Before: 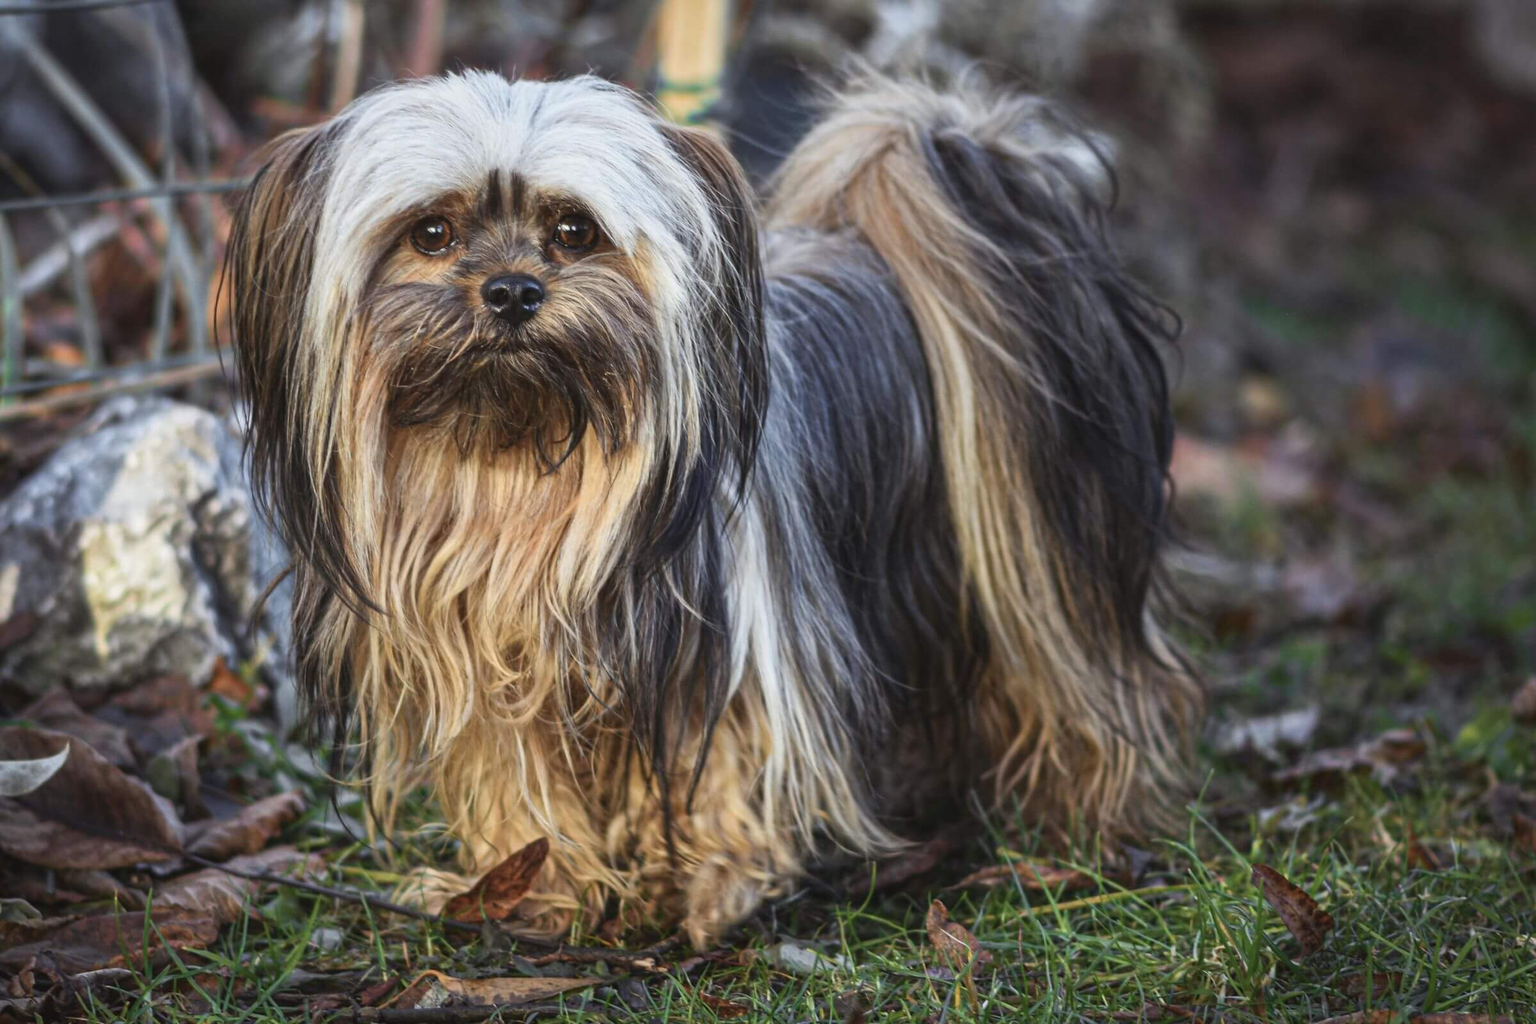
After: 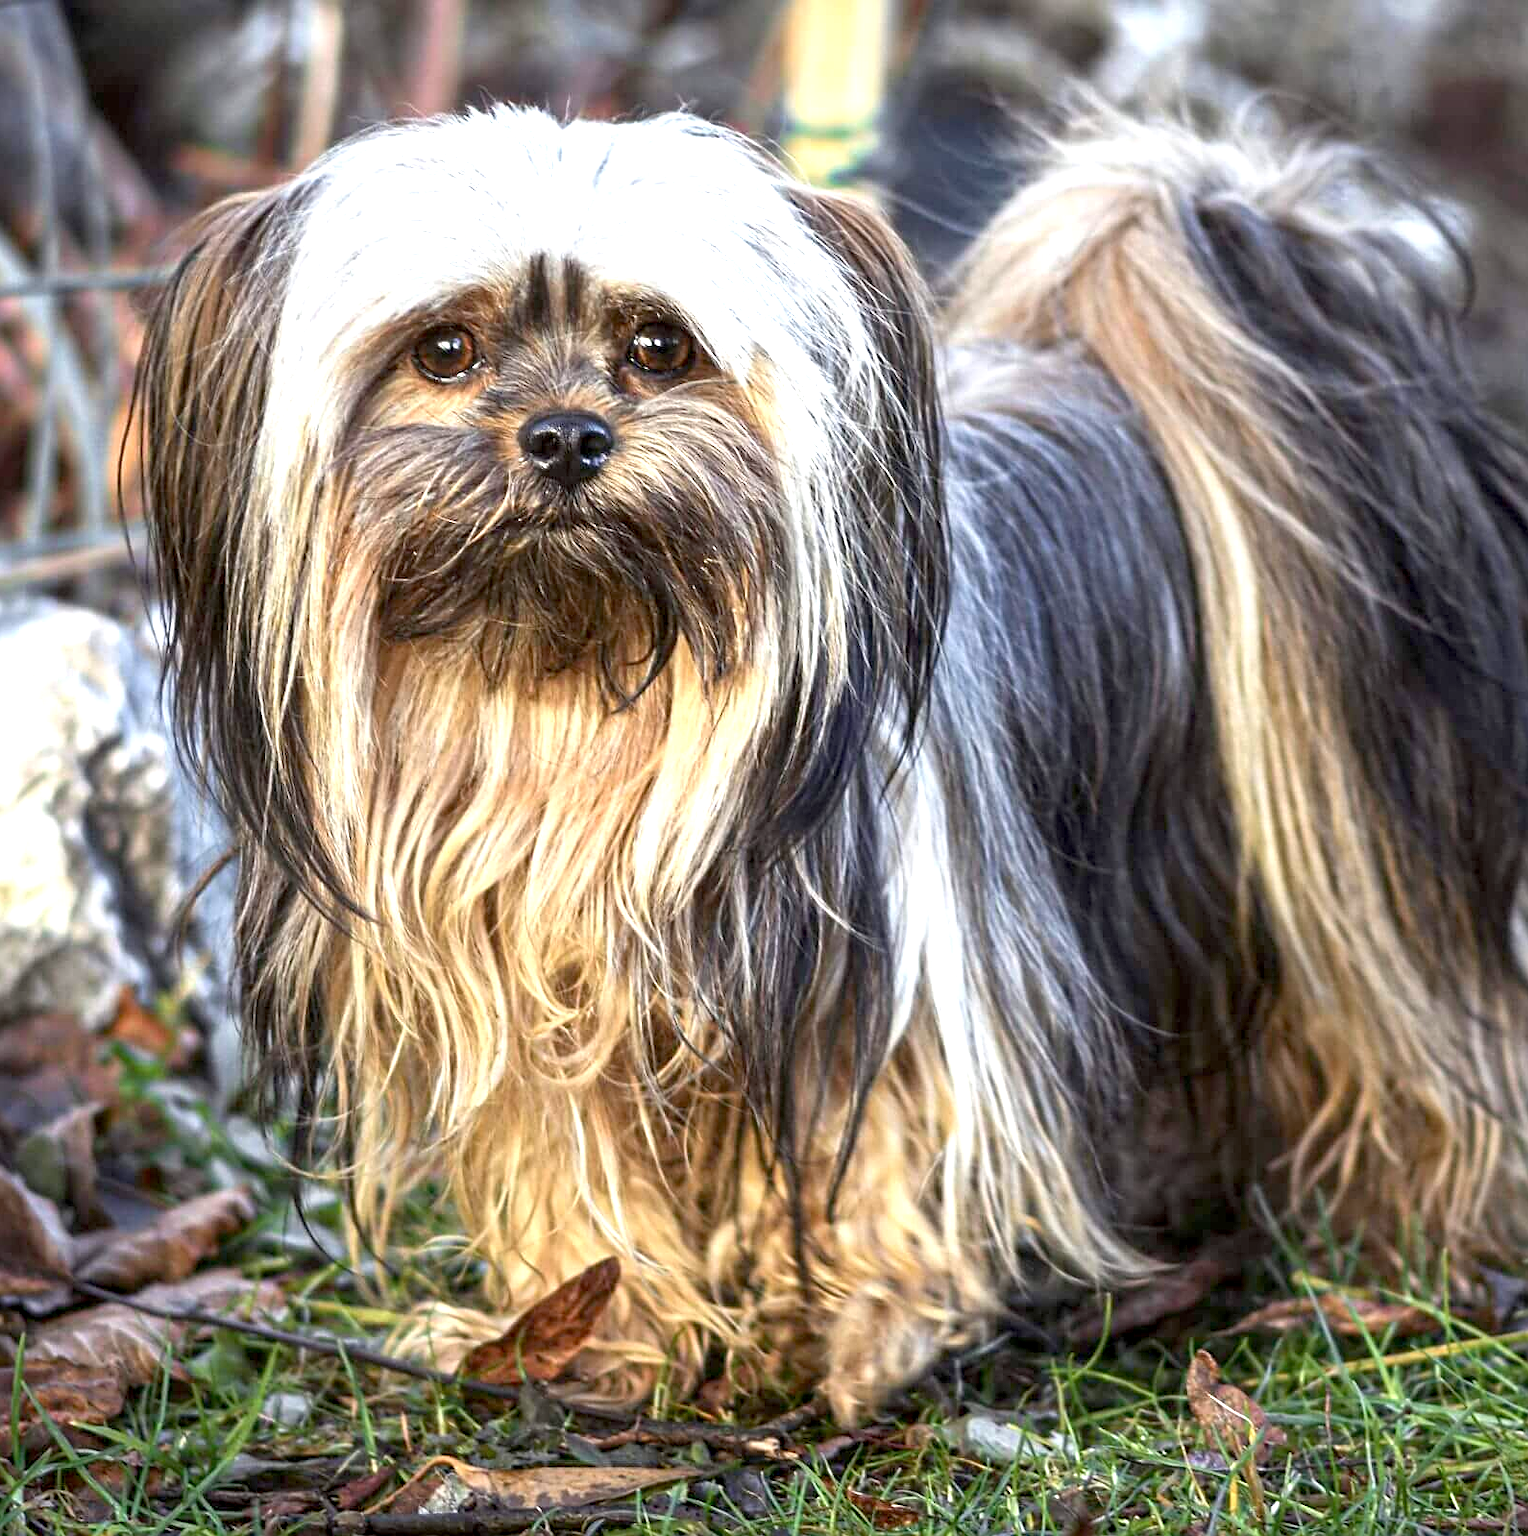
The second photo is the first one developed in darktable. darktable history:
sharpen: on, module defaults
exposure: black level correction 0.008, exposure 0.979 EV, compensate exposure bias true, compensate highlight preservation false
crop and rotate: left 8.85%, right 24.825%
